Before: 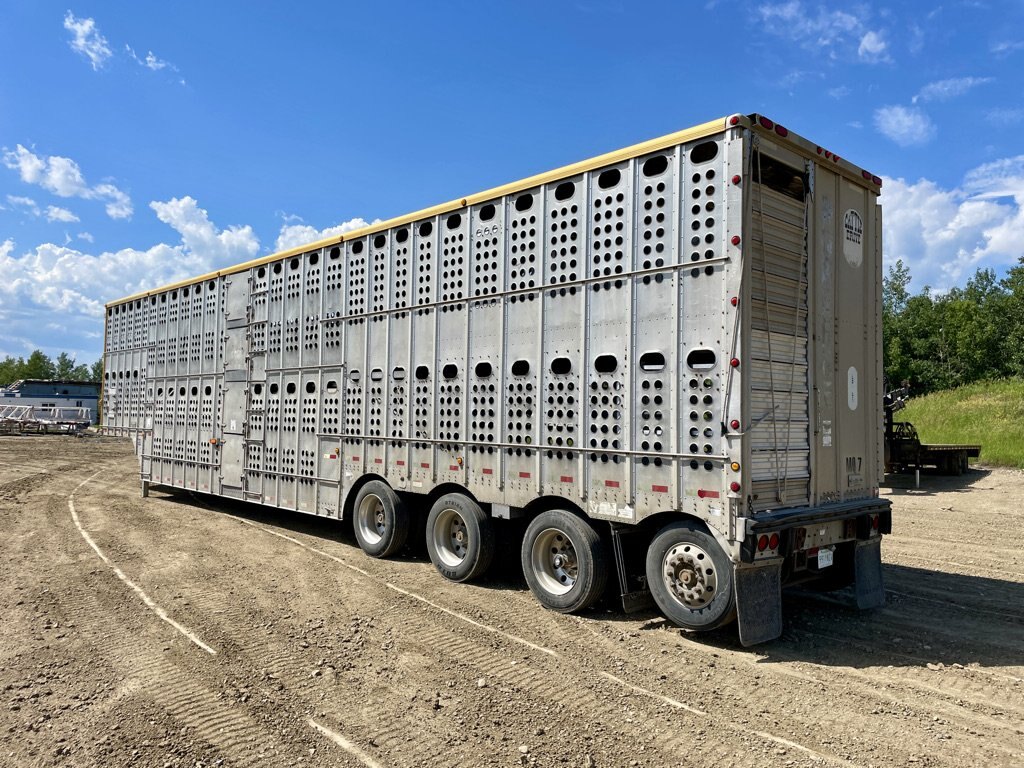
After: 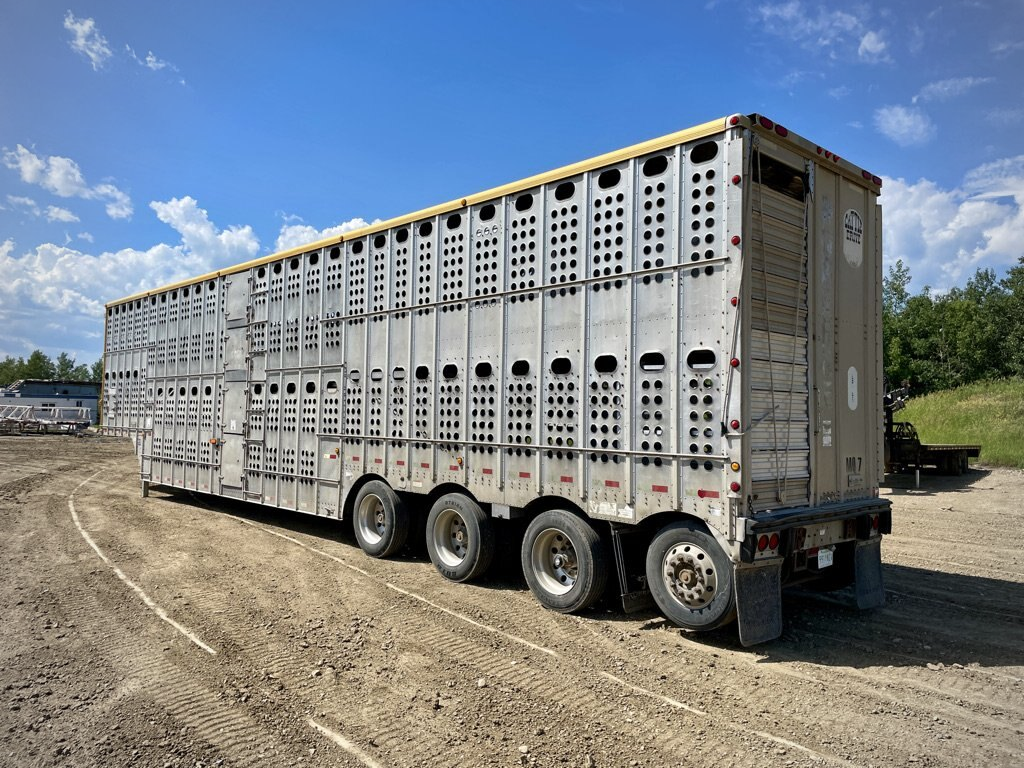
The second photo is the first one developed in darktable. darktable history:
vignetting: fall-off start 74.39%, fall-off radius 66.06%
